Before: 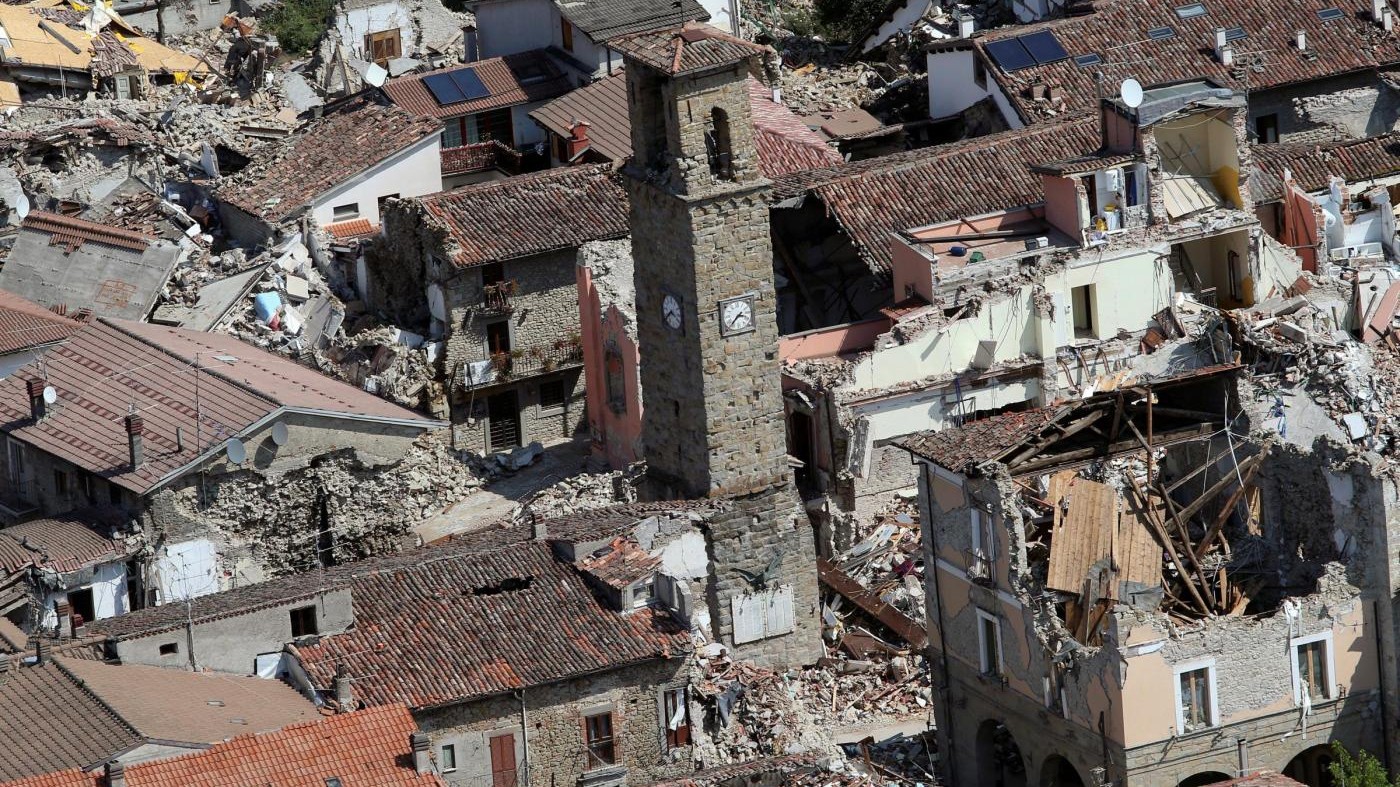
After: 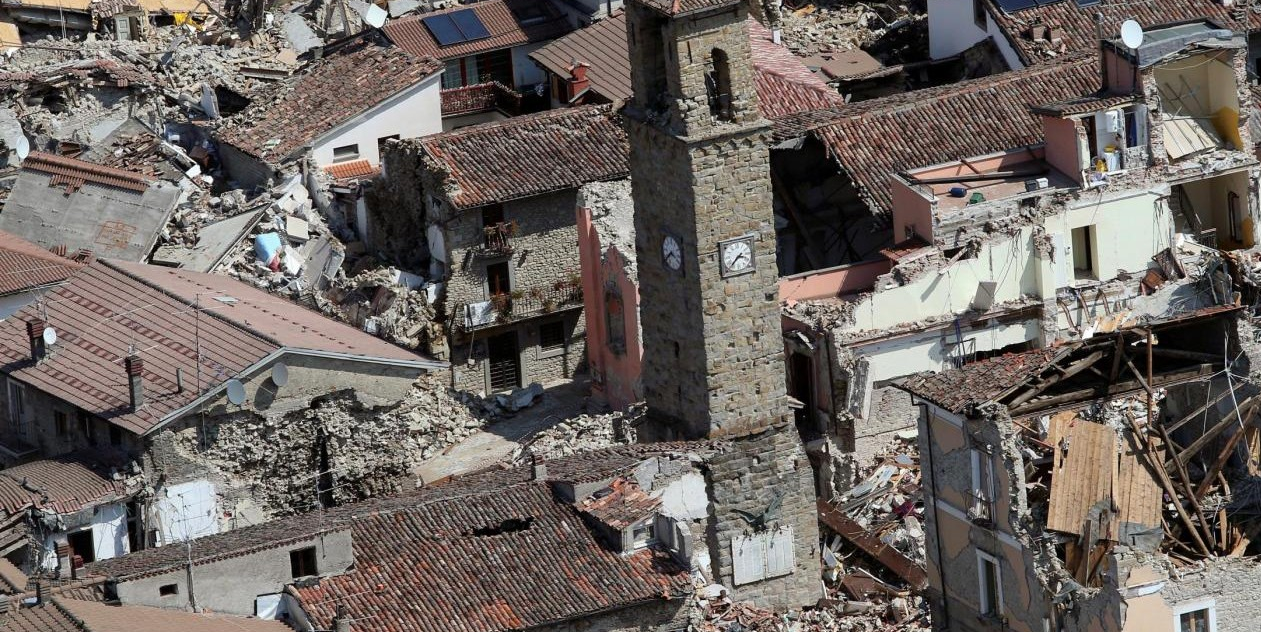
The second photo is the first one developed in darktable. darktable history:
crop: top 7.512%, right 9.9%, bottom 12.064%
